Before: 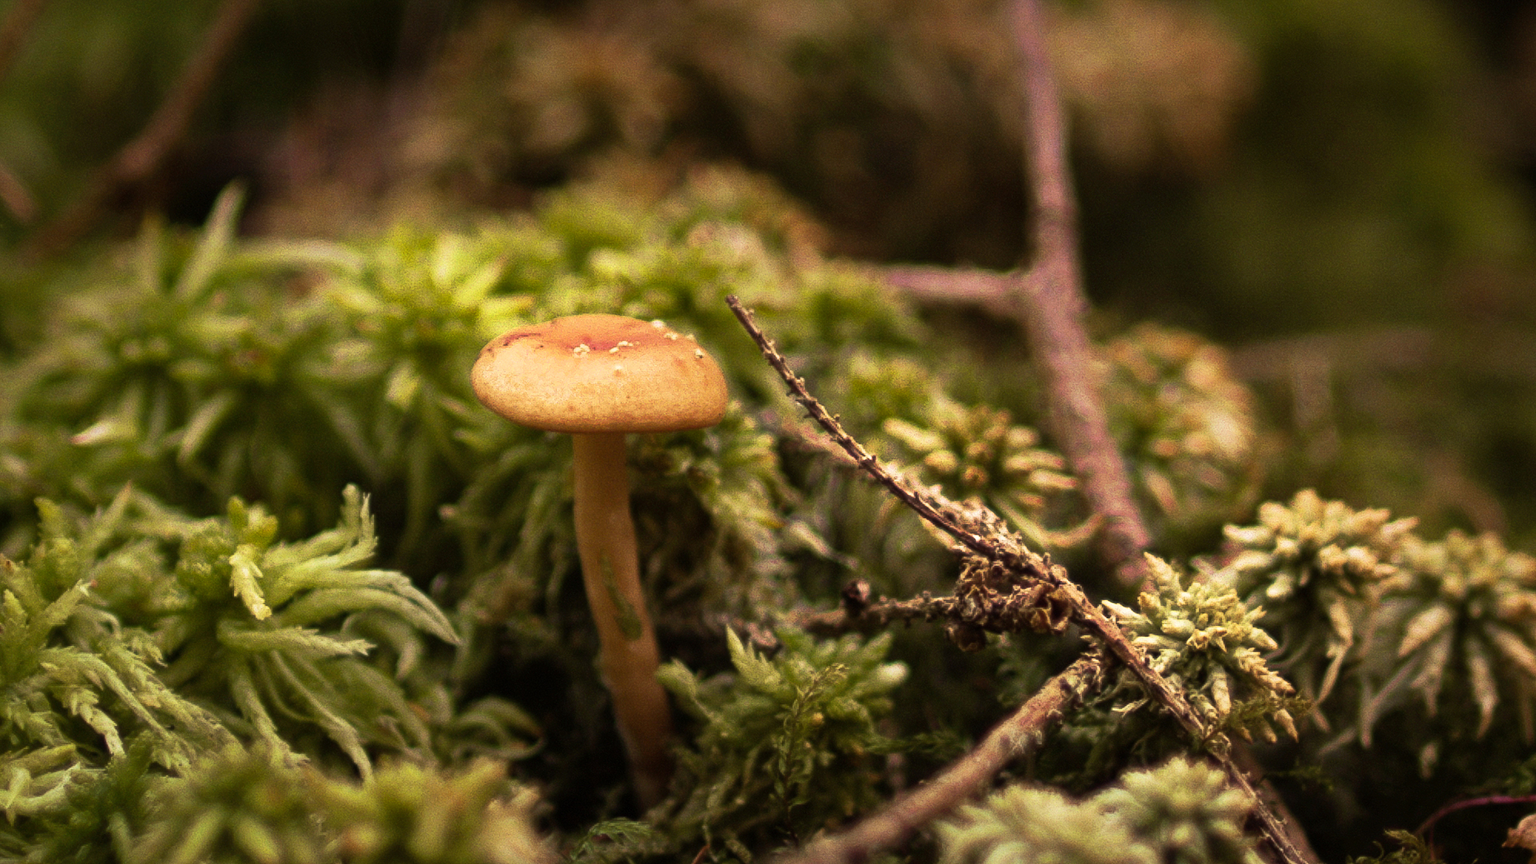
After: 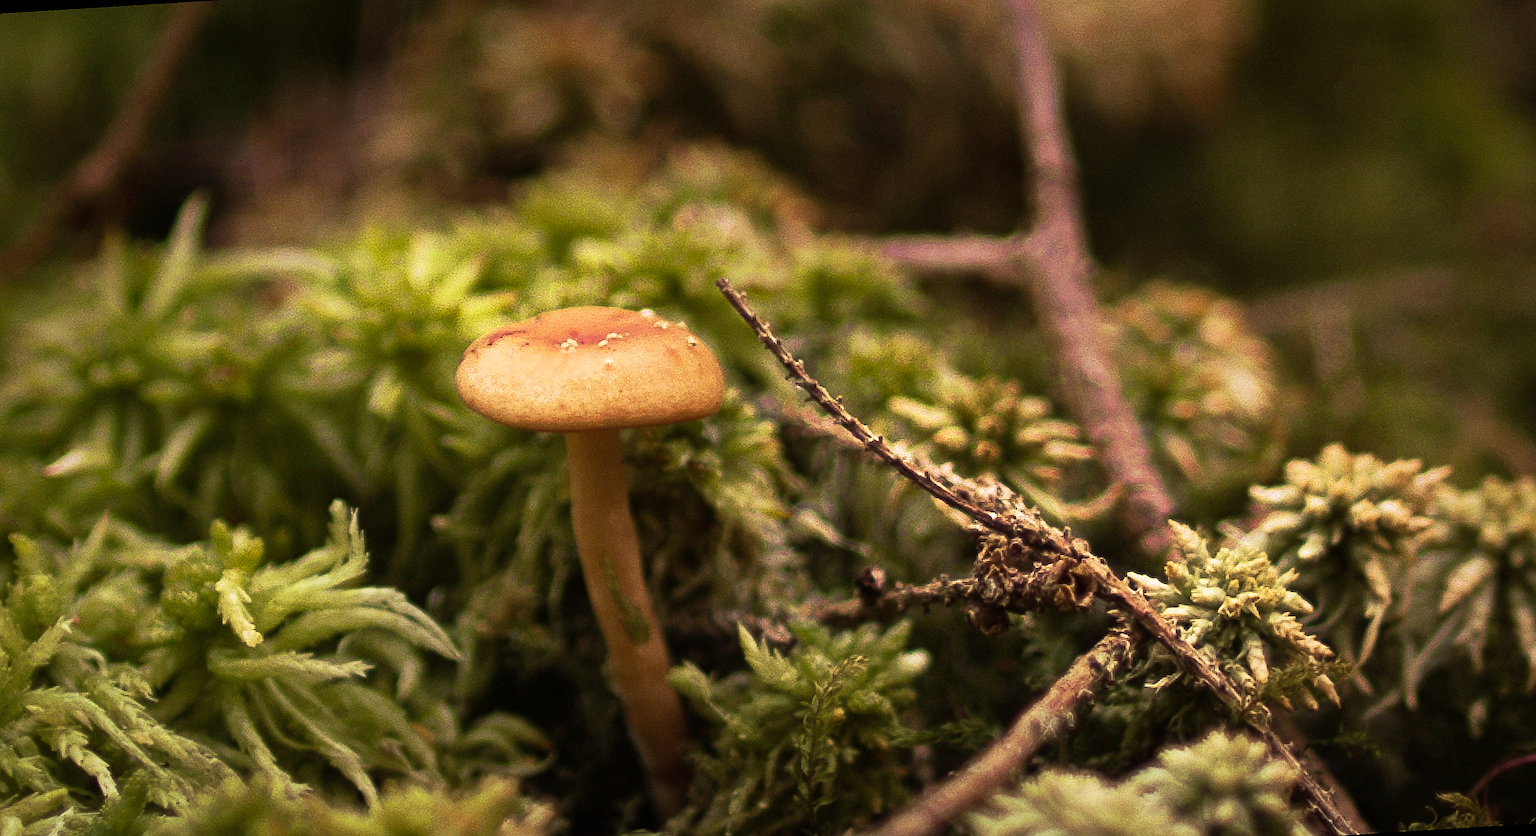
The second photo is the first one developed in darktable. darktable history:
rotate and perspective: rotation -3.52°, crop left 0.036, crop right 0.964, crop top 0.081, crop bottom 0.919
sharpen: radius 1.4, amount 1.25, threshold 0.7
white balance: red 1.004, blue 1.024
